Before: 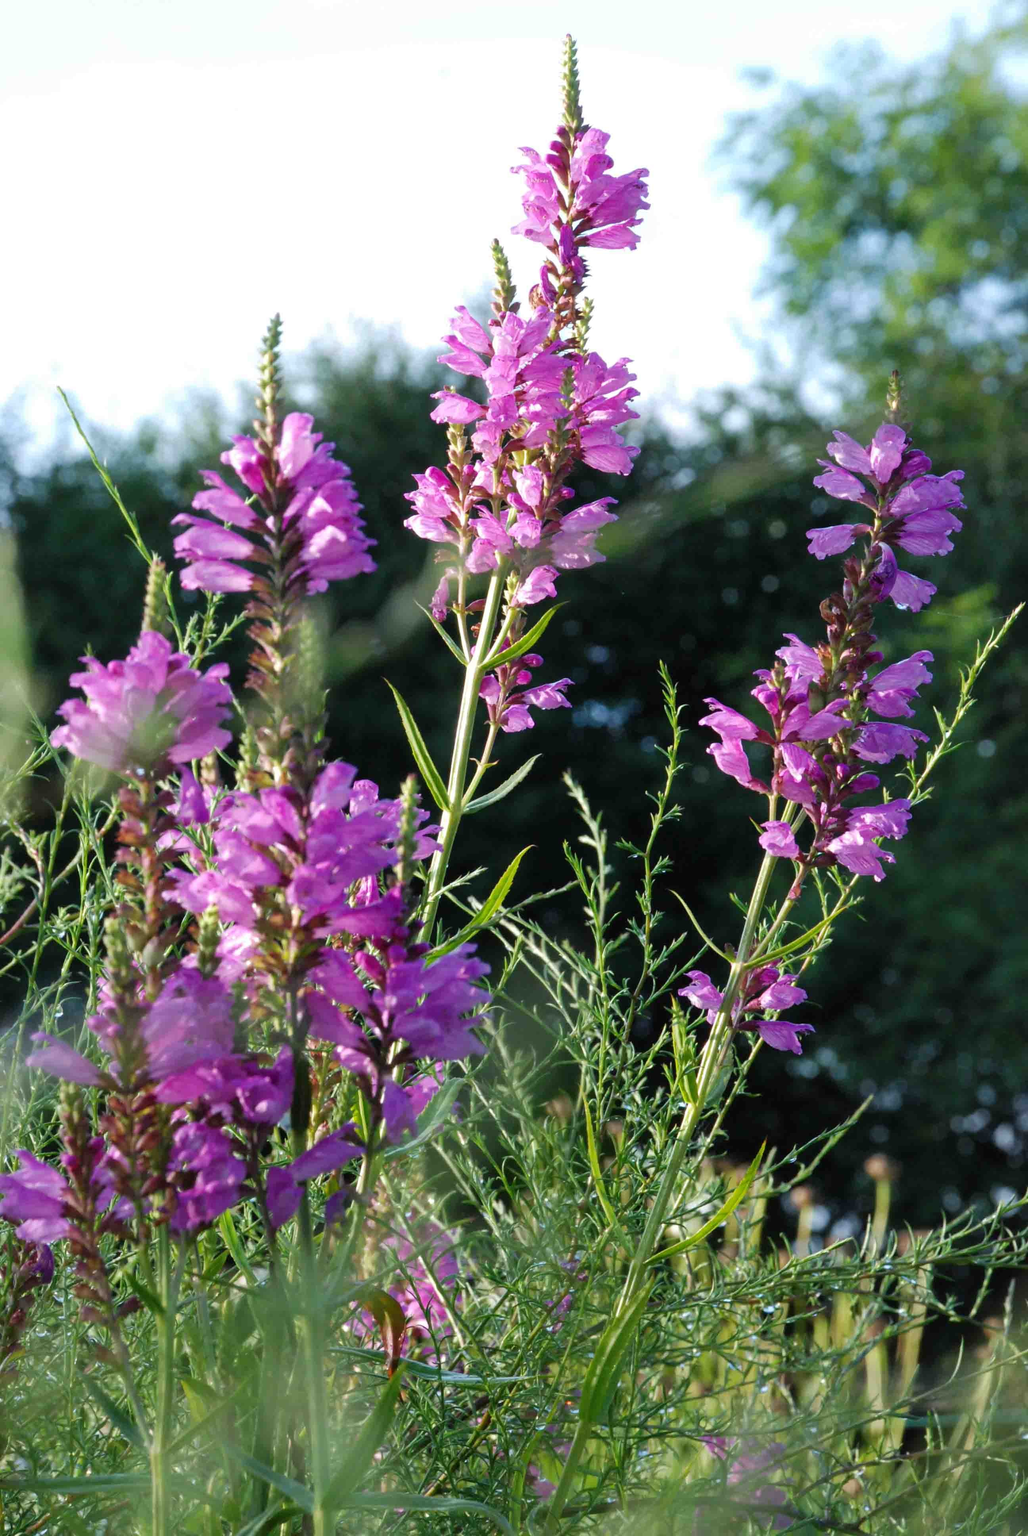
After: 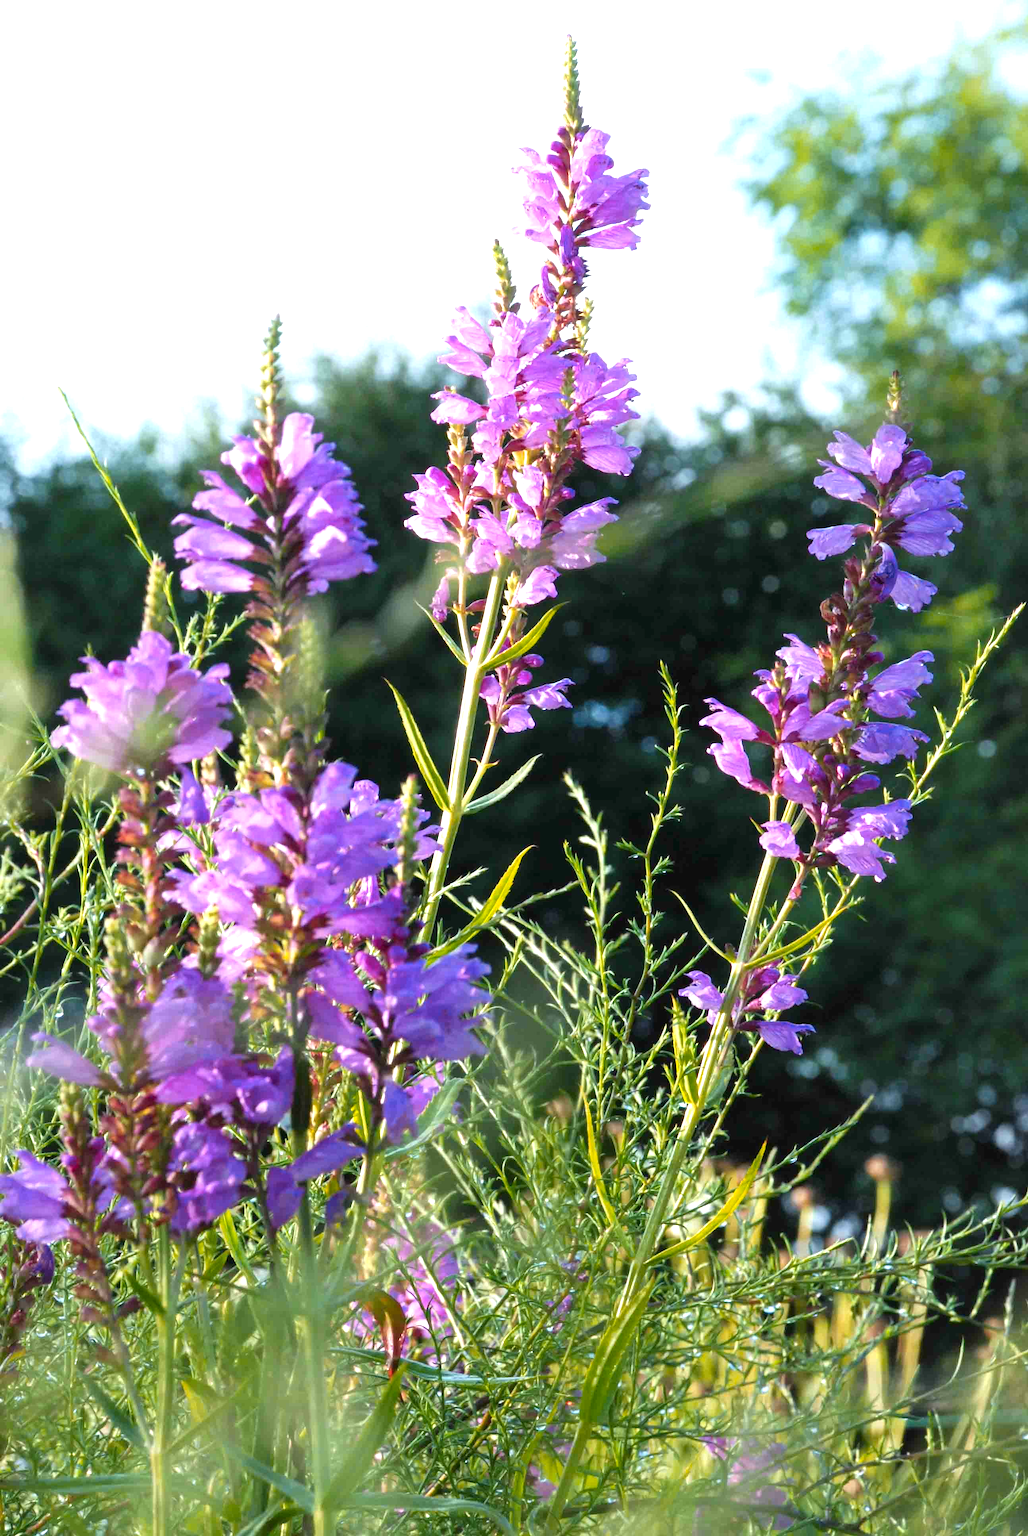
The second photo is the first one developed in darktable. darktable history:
color zones: curves: ch1 [(0.235, 0.558) (0.75, 0.5)]; ch2 [(0.25, 0.462) (0.749, 0.457)], mix 17.8%
exposure: exposure 0.739 EV, compensate exposure bias true, compensate highlight preservation false
